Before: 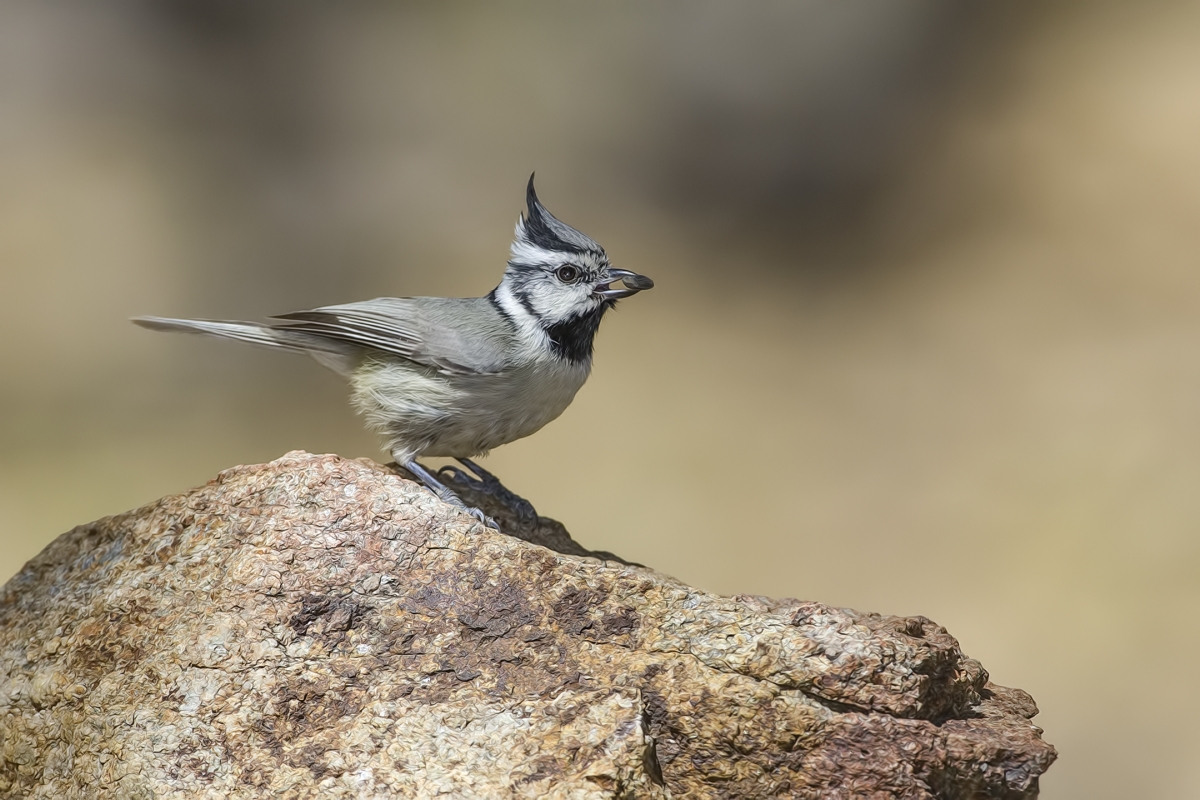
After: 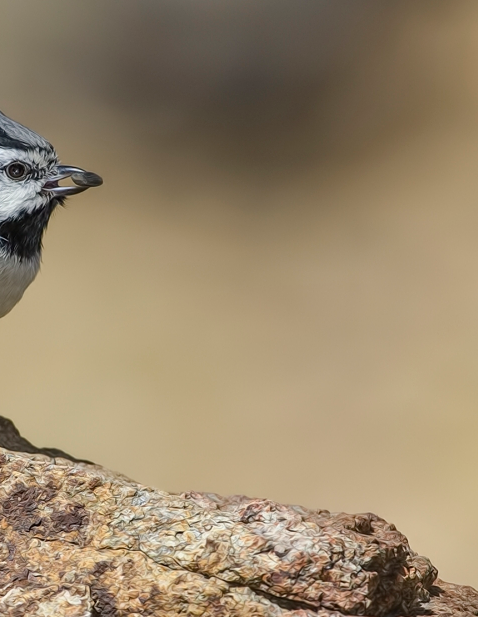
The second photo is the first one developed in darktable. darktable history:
crop: left 45.927%, top 12.902%, right 14.163%, bottom 9.908%
shadows and highlights: shadows 75.07, highlights -23.44, soften with gaussian
